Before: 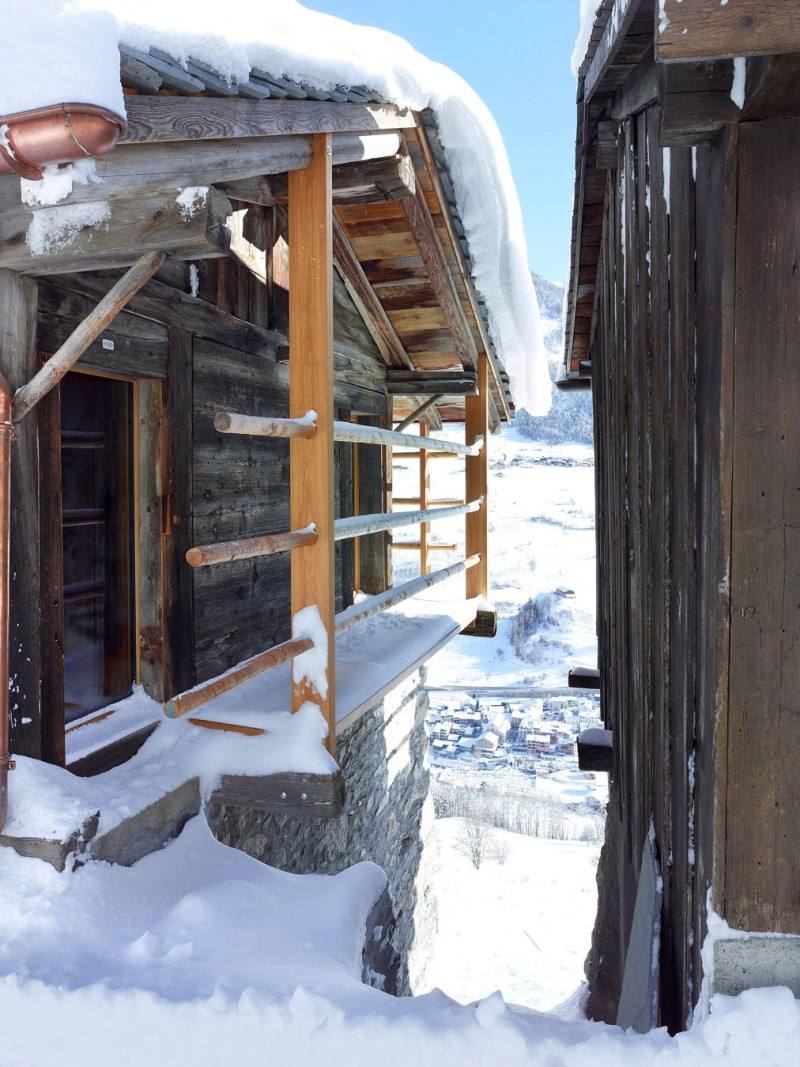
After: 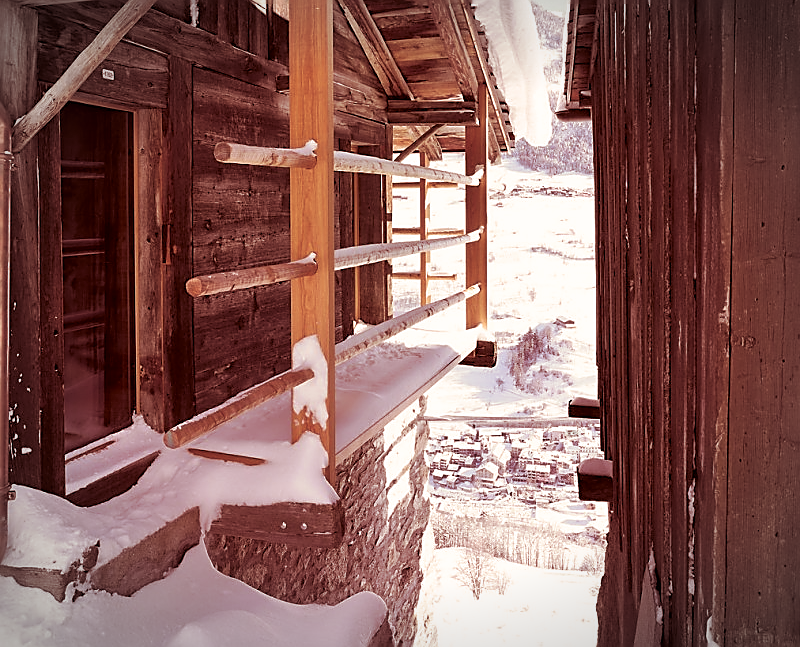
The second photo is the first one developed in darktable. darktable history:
color correction: highlights a* 9.03, highlights b* 8.71, shadows a* 40, shadows b* 40, saturation 0.8
split-toning: shadows › hue 360°
shadows and highlights: shadows 30.86, highlights 0, soften with gaussian
sharpen: radius 1.4, amount 1.25, threshold 0.7
vignetting: automatic ratio true
crop and rotate: top 25.357%, bottom 13.942%
tone equalizer: on, module defaults
